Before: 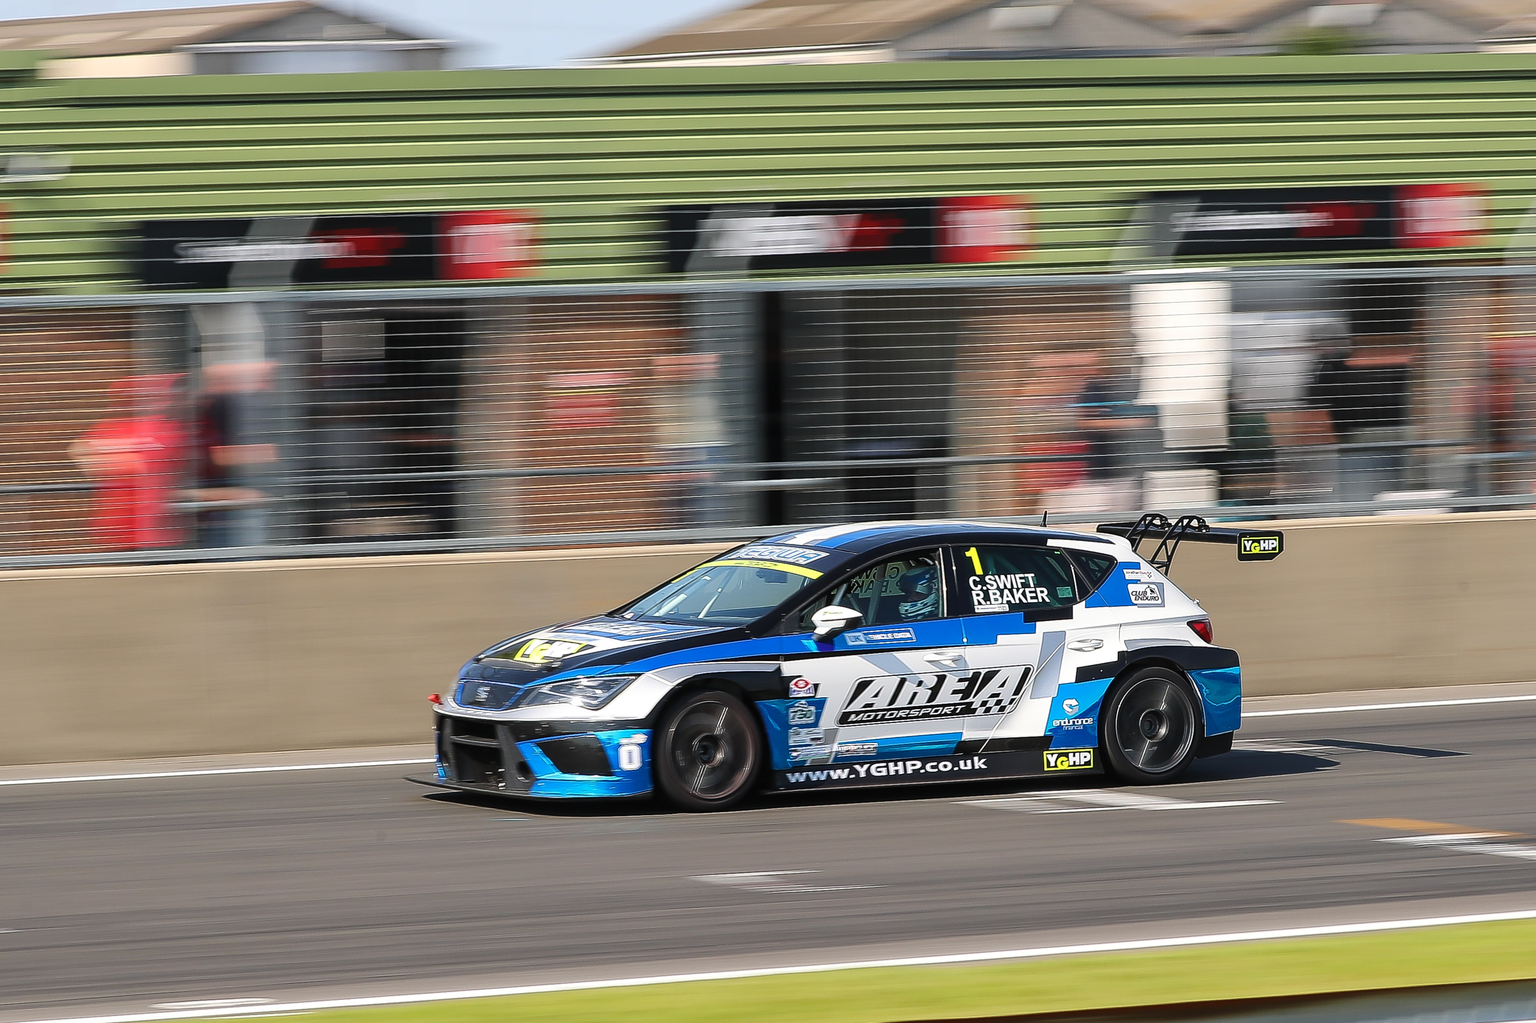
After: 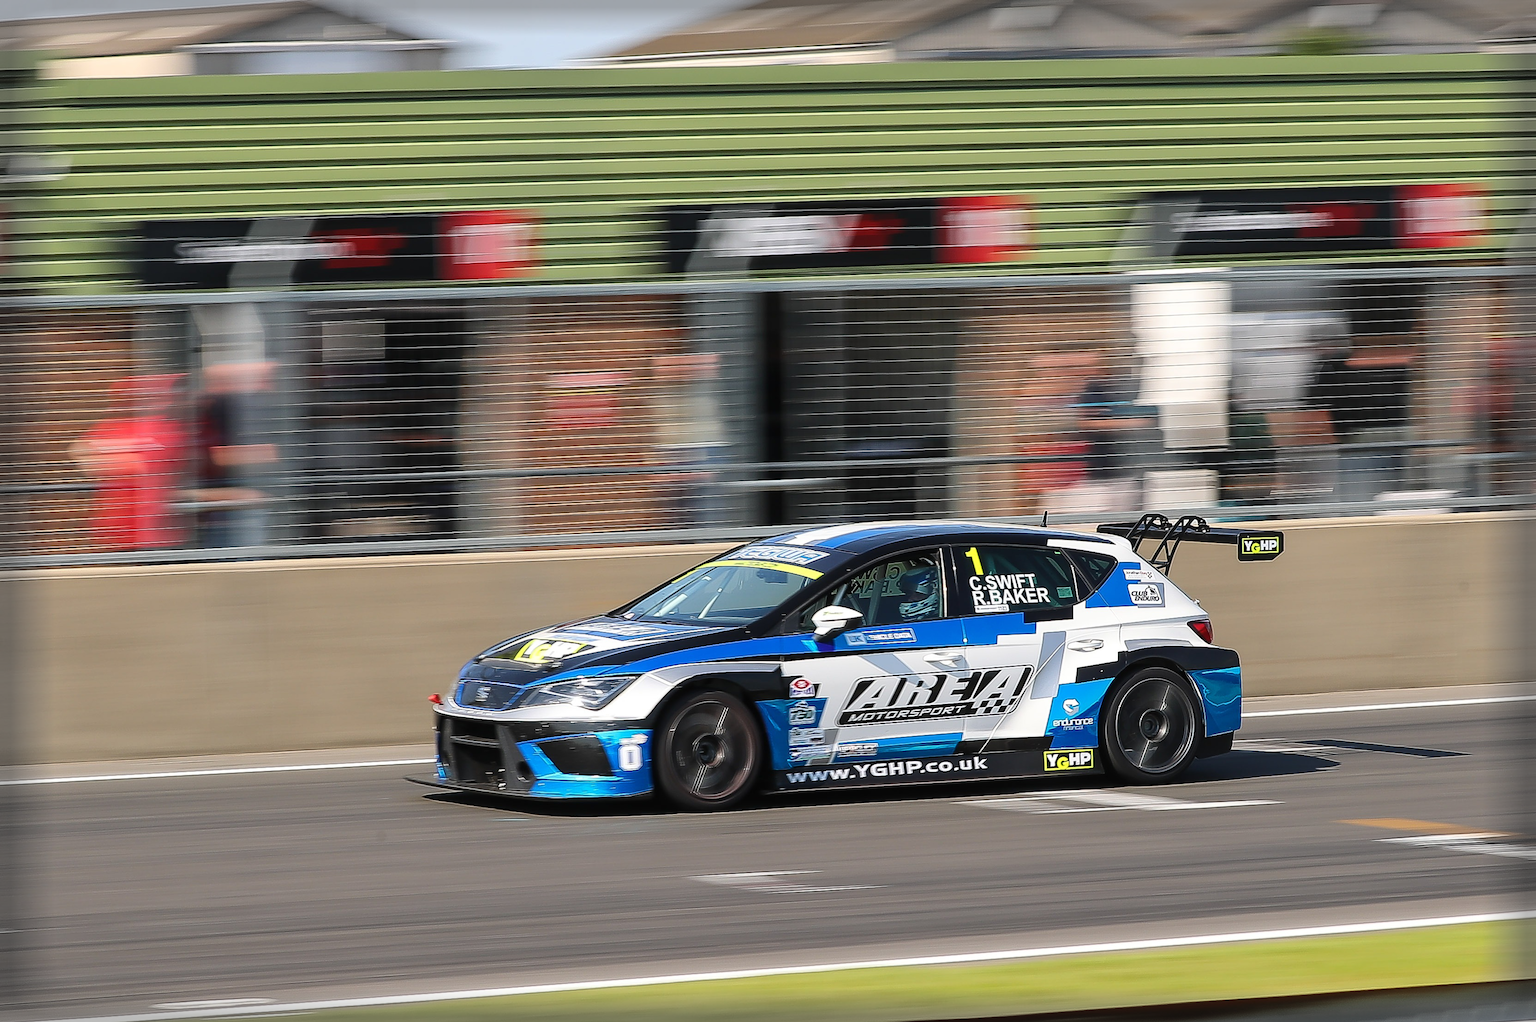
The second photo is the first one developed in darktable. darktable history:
vignetting: fall-off start 92.95%, fall-off radius 5.71%, automatic ratio true, width/height ratio 1.332, shape 0.047
